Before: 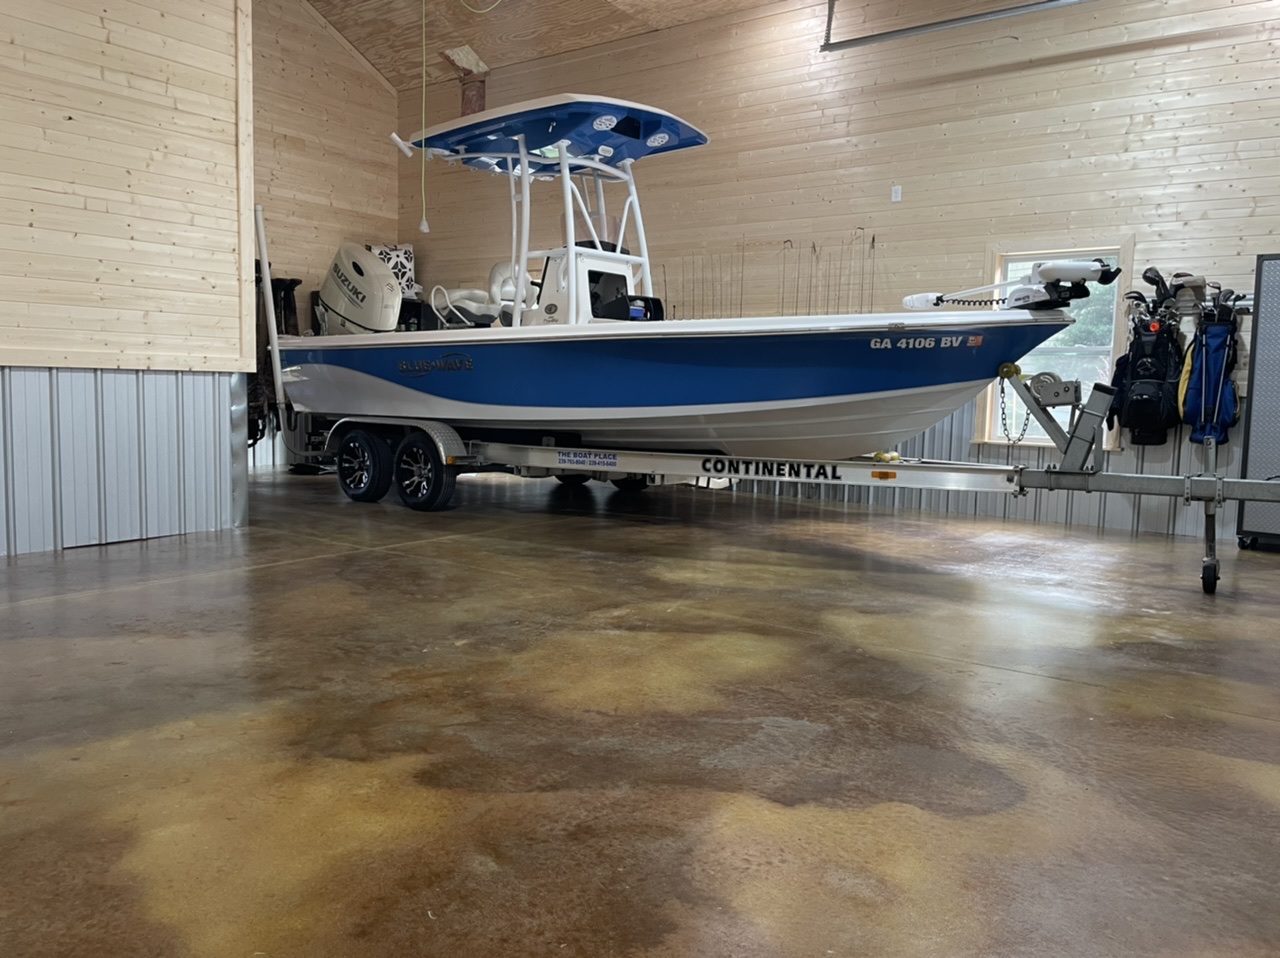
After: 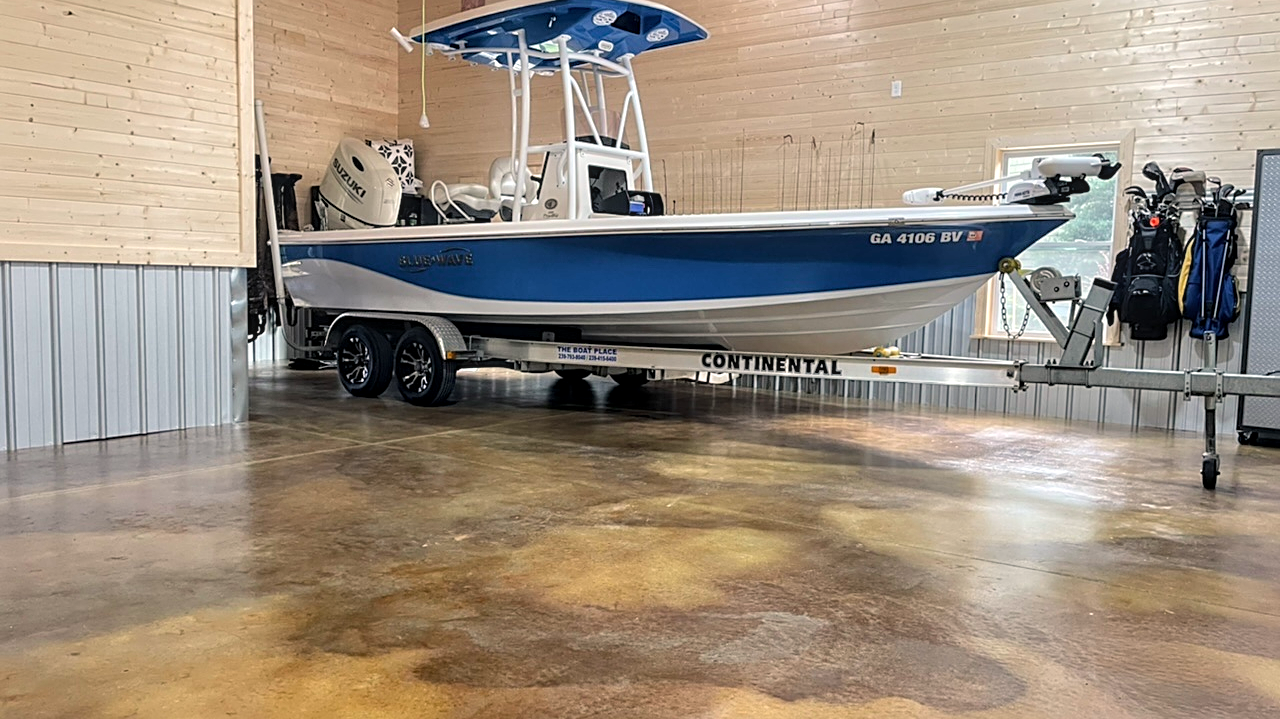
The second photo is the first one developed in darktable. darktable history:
contrast brightness saturation: contrast 0.048, brightness 0.065, saturation 0.01
crop: top 11.03%, bottom 13.884%
sharpen: amount 0.469
tone equalizer: -8 EV 0.005 EV, -7 EV -0.009 EV, -6 EV 0.01 EV, -5 EV 0.044 EV, -4 EV 0.295 EV, -3 EV 0.678 EV, -2 EV 0.586 EV, -1 EV 0.204 EV, +0 EV 0.029 EV, mask exposure compensation -0.509 EV
color balance rgb: power › hue 308.07°, highlights gain › chroma 1.588%, highlights gain › hue 55.67°, linear chroma grading › global chroma -15.598%, perceptual saturation grading › global saturation 8.385%, perceptual saturation grading › shadows 2.995%, global vibrance 20%
local contrast: on, module defaults
